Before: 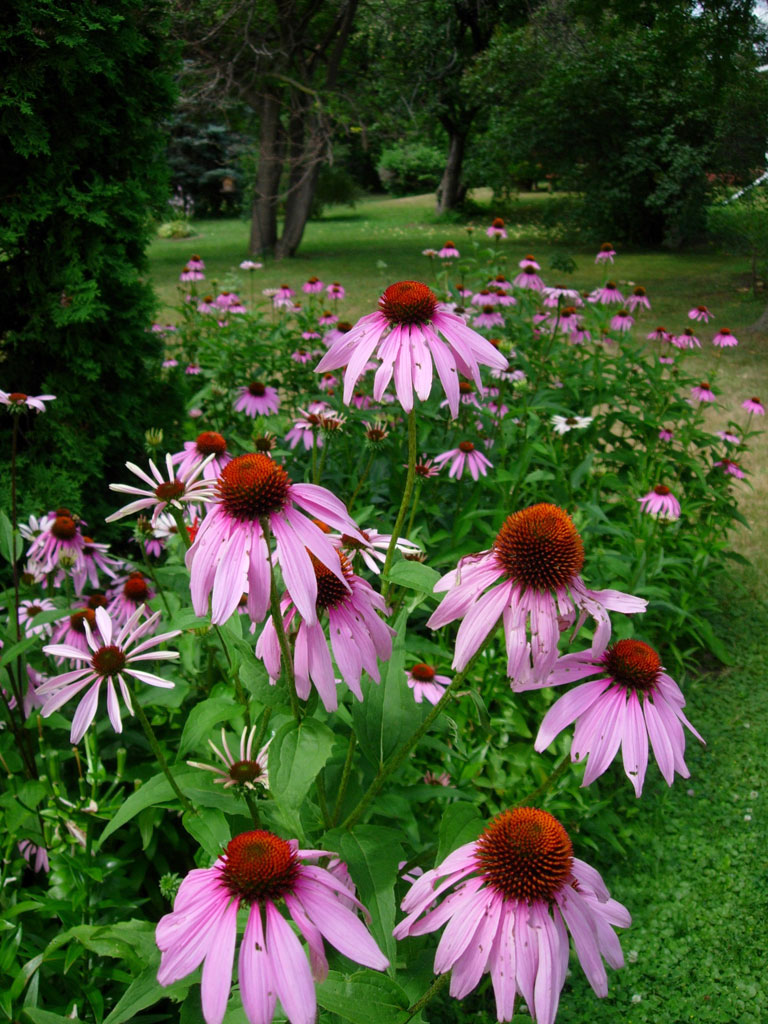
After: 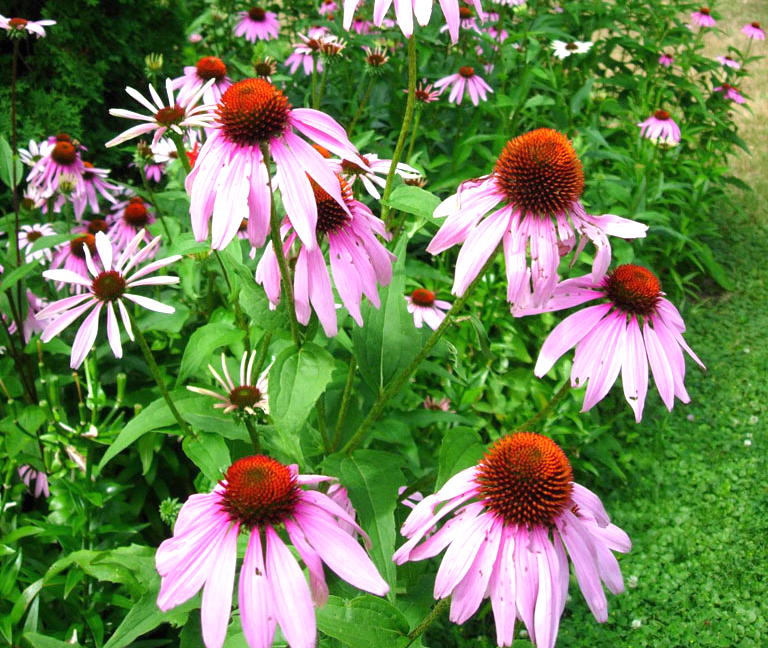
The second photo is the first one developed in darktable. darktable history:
exposure: black level correction 0, exposure 1 EV, compensate highlight preservation false
crop and rotate: top 36.704%
